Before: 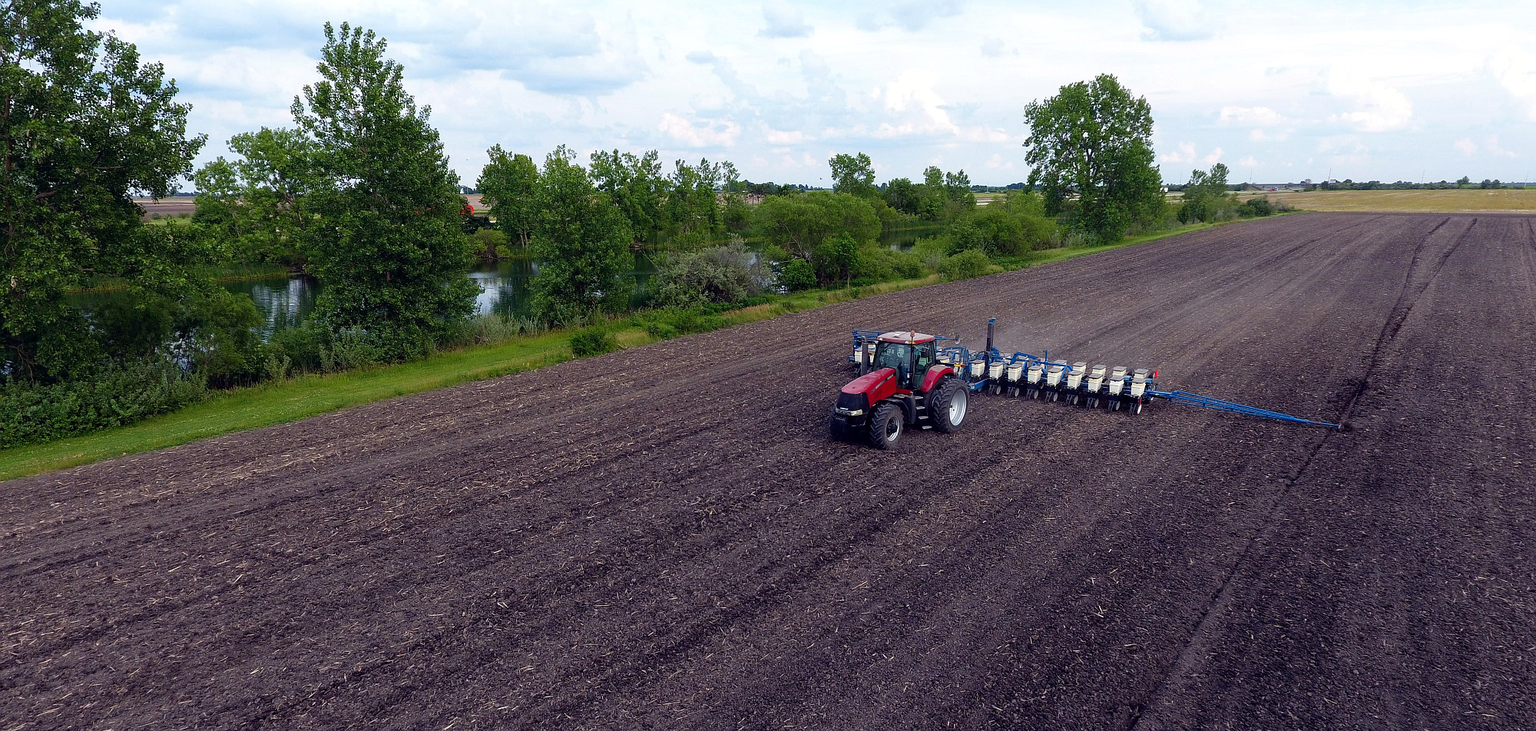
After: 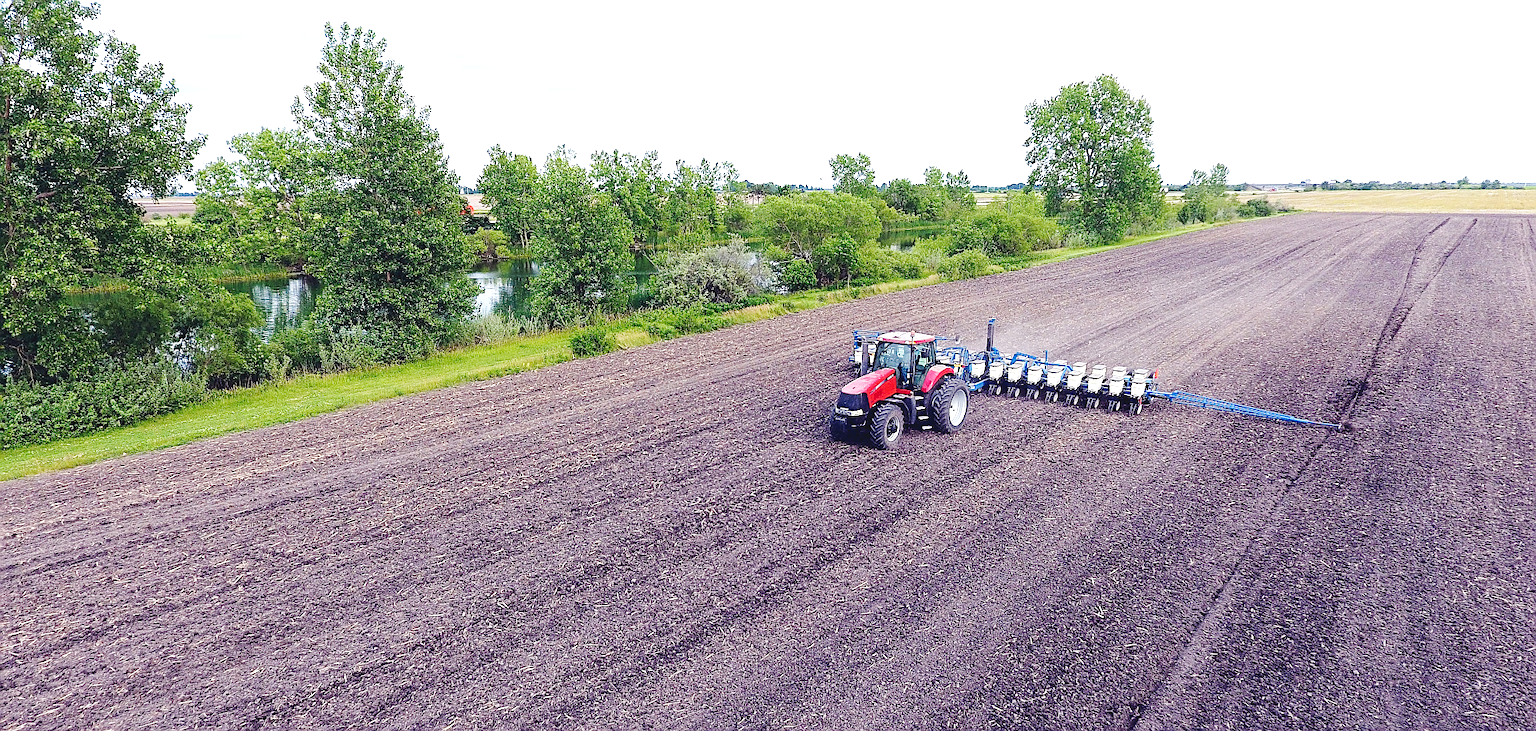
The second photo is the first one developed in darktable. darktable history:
base curve: curves: ch0 [(0, 0.007) (0.028, 0.063) (0.121, 0.311) (0.46, 0.743) (0.859, 0.957) (1, 1)], preserve colors none
sharpen: on, module defaults
exposure: black level correction 0.001, exposure 0.955 EV, compensate exposure bias true, compensate highlight preservation false
